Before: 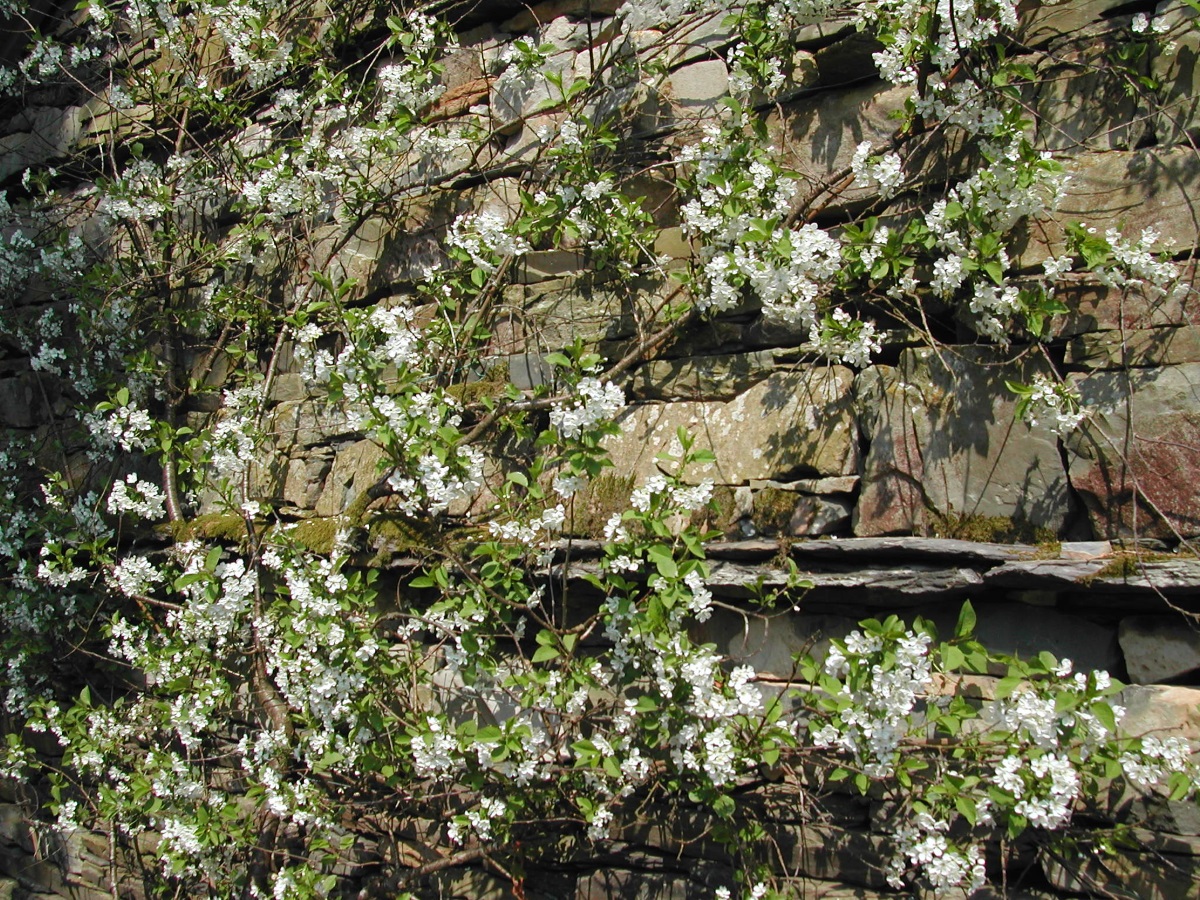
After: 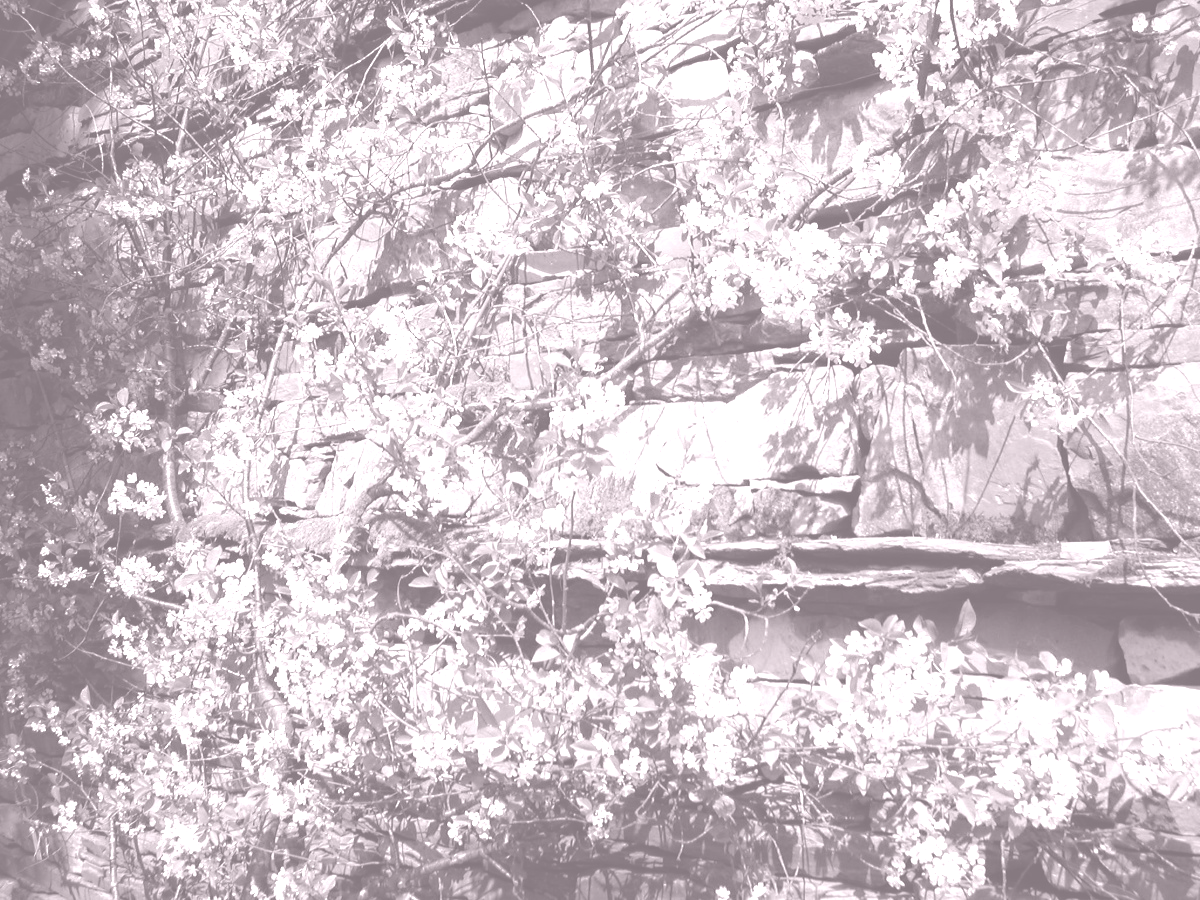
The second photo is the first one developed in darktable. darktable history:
colorize: hue 25.2°, saturation 83%, source mix 82%, lightness 79%, version 1
shadows and highlights: shadows -90, highlights 90, soften with gaussian
